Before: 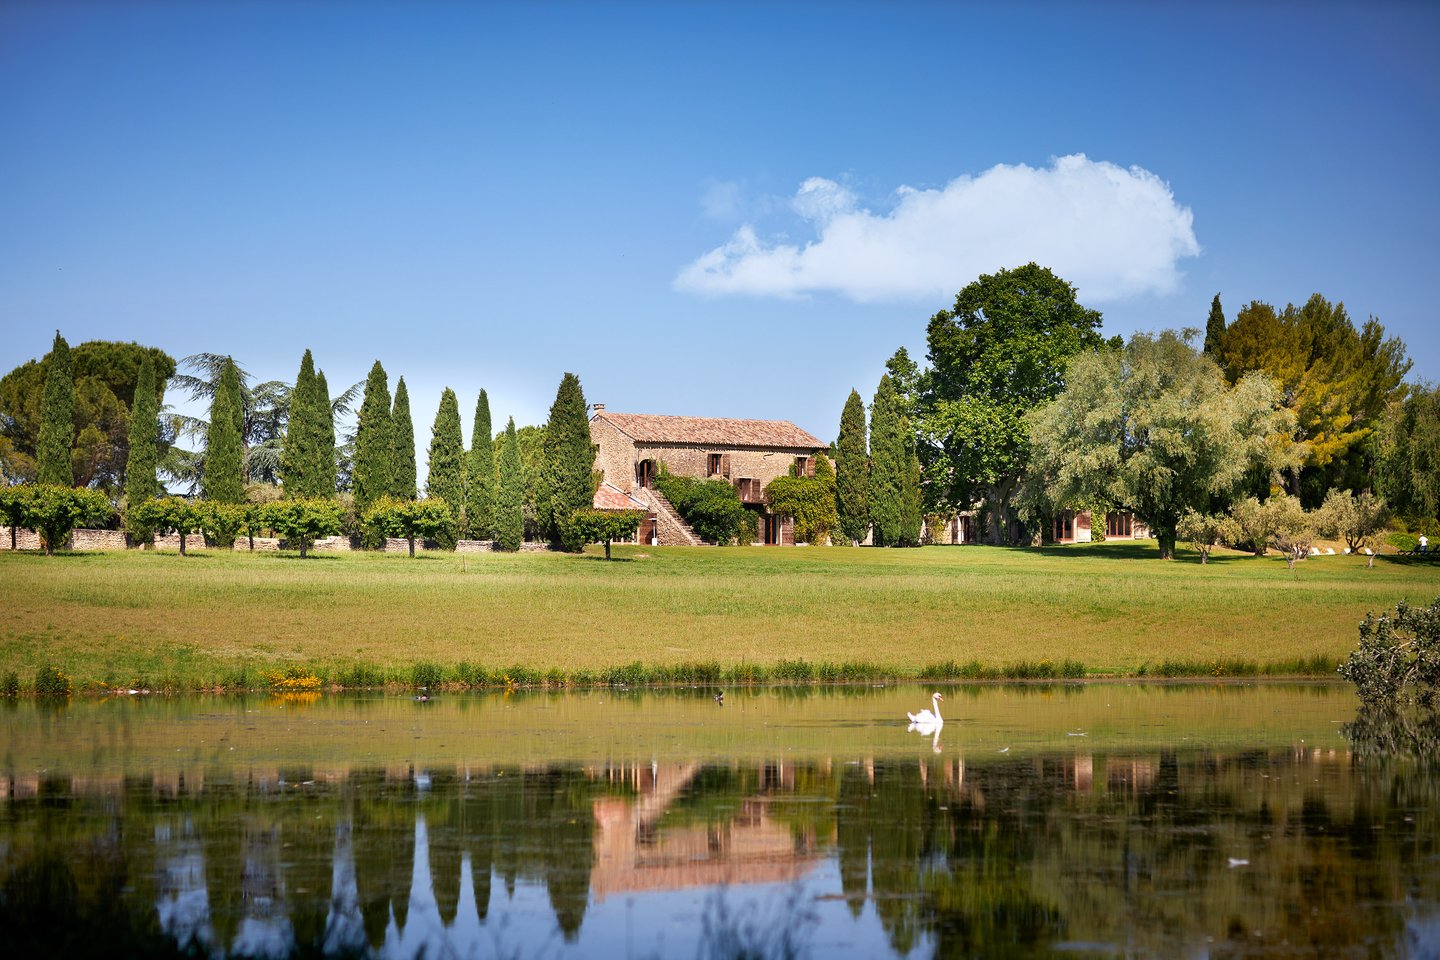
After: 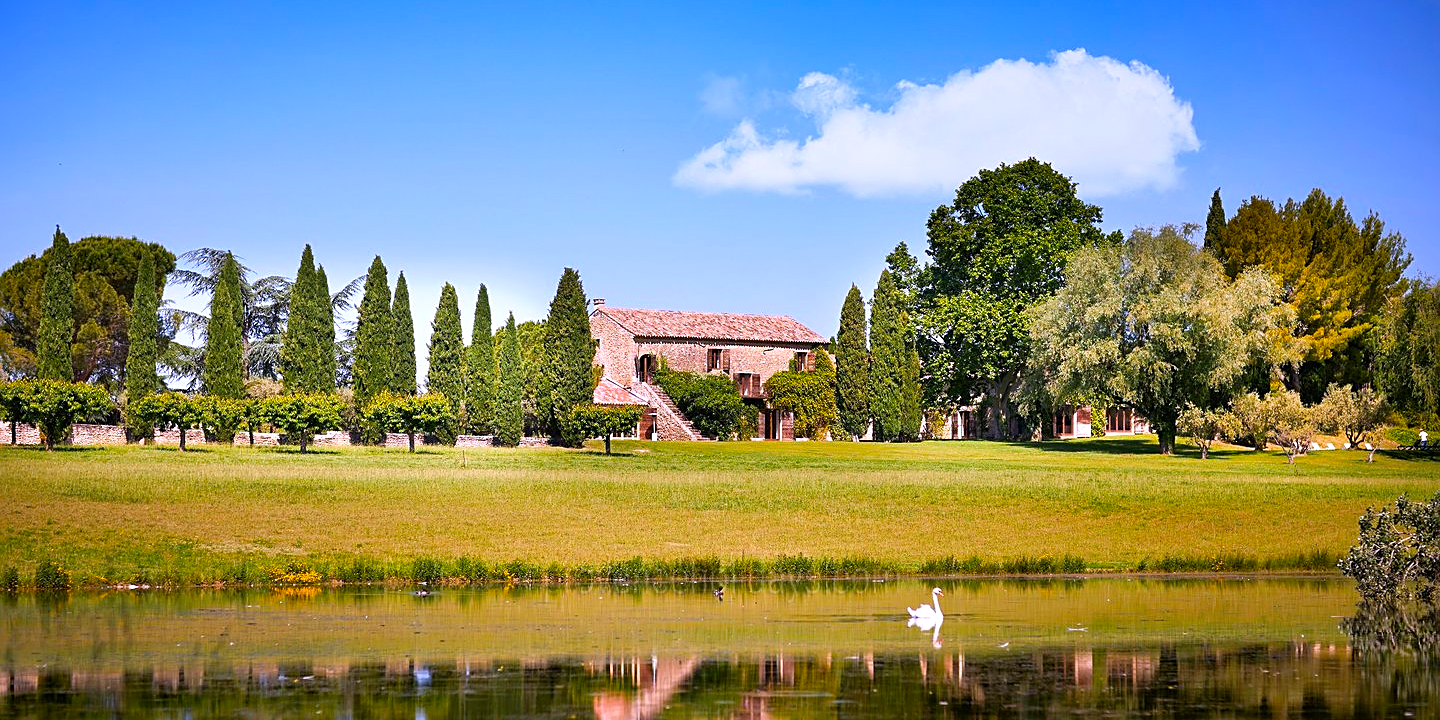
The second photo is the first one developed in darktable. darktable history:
color balance rgb: linear chroma grading › global chroma 8.33%, perceptual saturation grading › global saturation 18.52%, global vibrance 7.87%
white balance: red 1.042, blue 1.17
exposure: exposure 0.15 EV, compensate highlight preservation false
vibrance: vibrance 0%
crop: top 11.038%, bottom 13.962%
contrast brightness saturation: contrast 0.07
shadows and highlights: shadows 32, highlights -32, soften with gaussian
sharpen: on, module defaults
